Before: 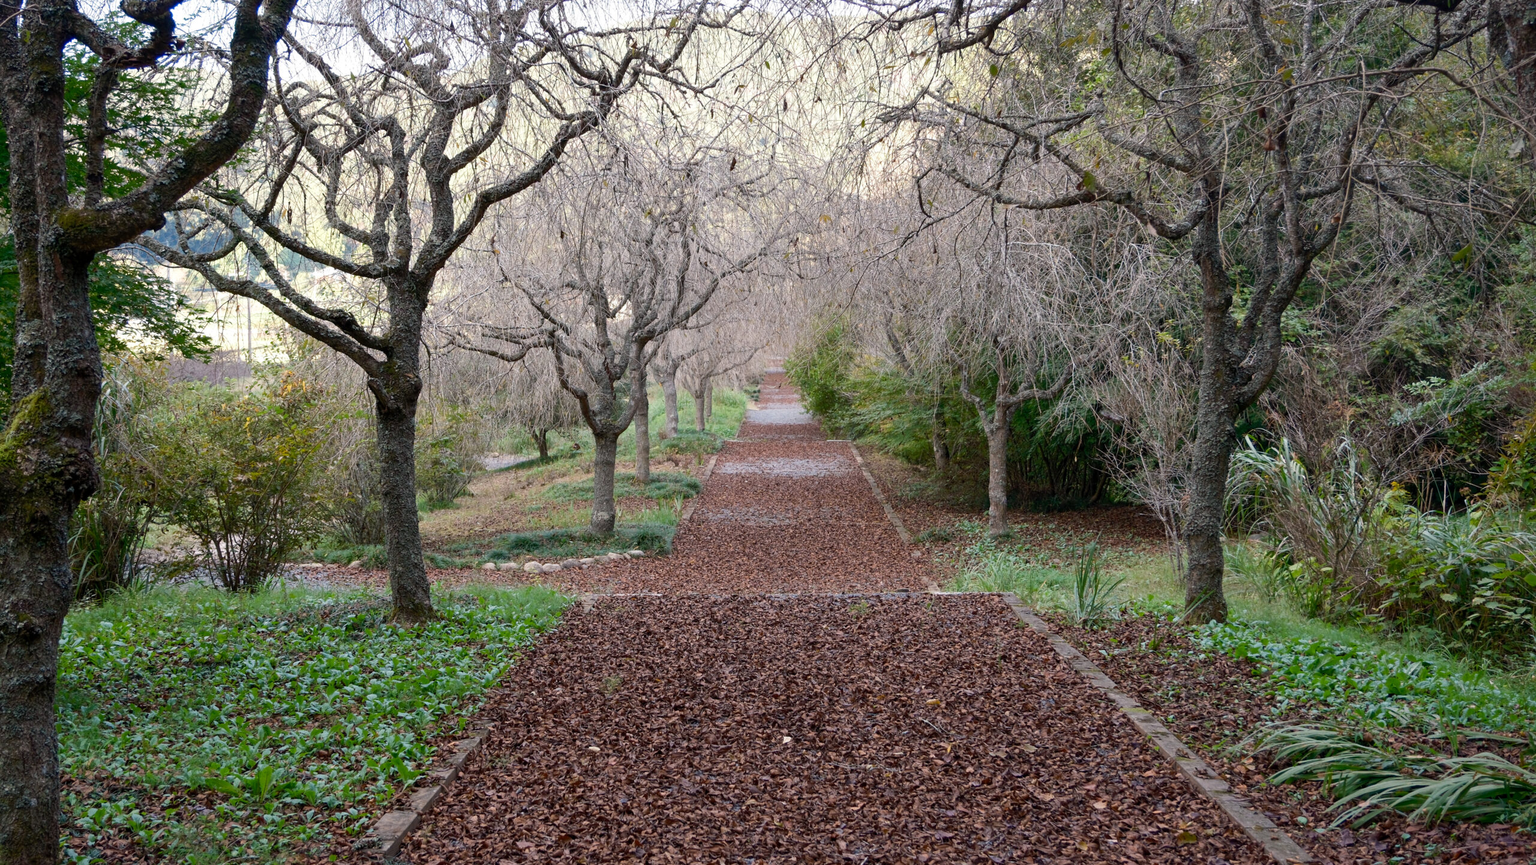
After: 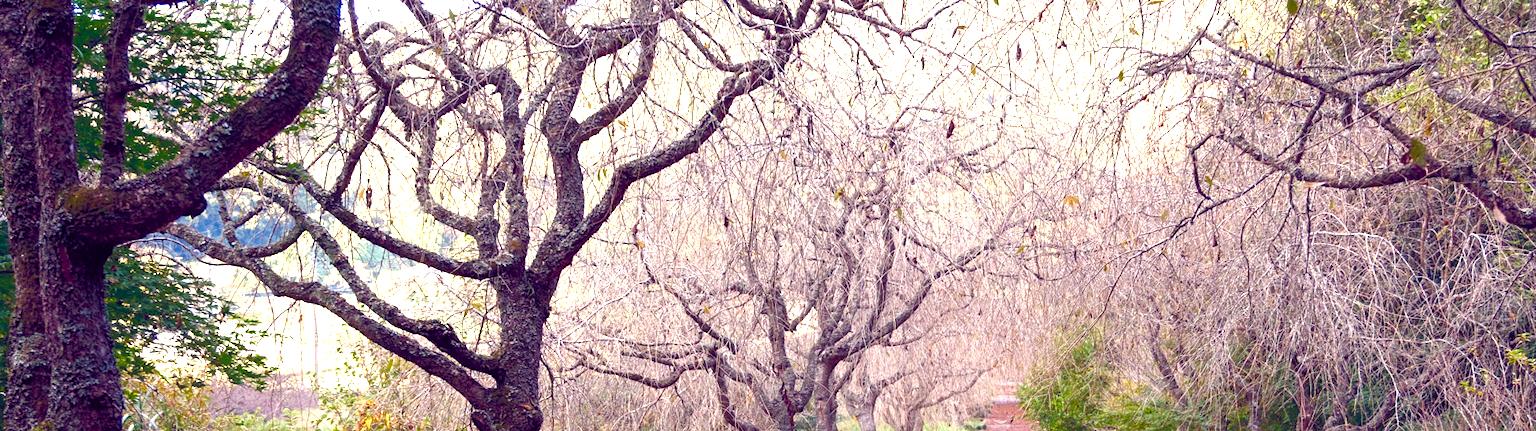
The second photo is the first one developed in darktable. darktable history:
contrast equalizer: y [[0.439, 0.44, 0.442, 0.457, 0.493, 0.498], [0.5 ×6], [0.5 ×6], [0 ×6], [0 ×6]], mix 0.59
exposure: black level correction -0.001, exposure 0.08 EV, compensate highlight preservation false
color balance: lift [1.001, 0.997, 0.99, 1.01], gamma [1.007, 1, 0.975, 1.025], gain [1, 1.065, 1.052, 0.935], contrast 13.25%
crop: left 0.579%, top 7.627%, right 23.167%, bottom 54.275%
color balance rgb: linear chroma grading › shadows -2.2%, linear chroma grading › highlights -15%, linear chroma grading › global chroma -10%, linear chroma grading › mid-tones -10%, perceptual saturation grading › global saturation 45%, perceptual saturation grading › highlights -50%, perceptual saturation grading › shadows 30%, perceptual brilliance grading › global brilliance 18%, global vibrance 45%
